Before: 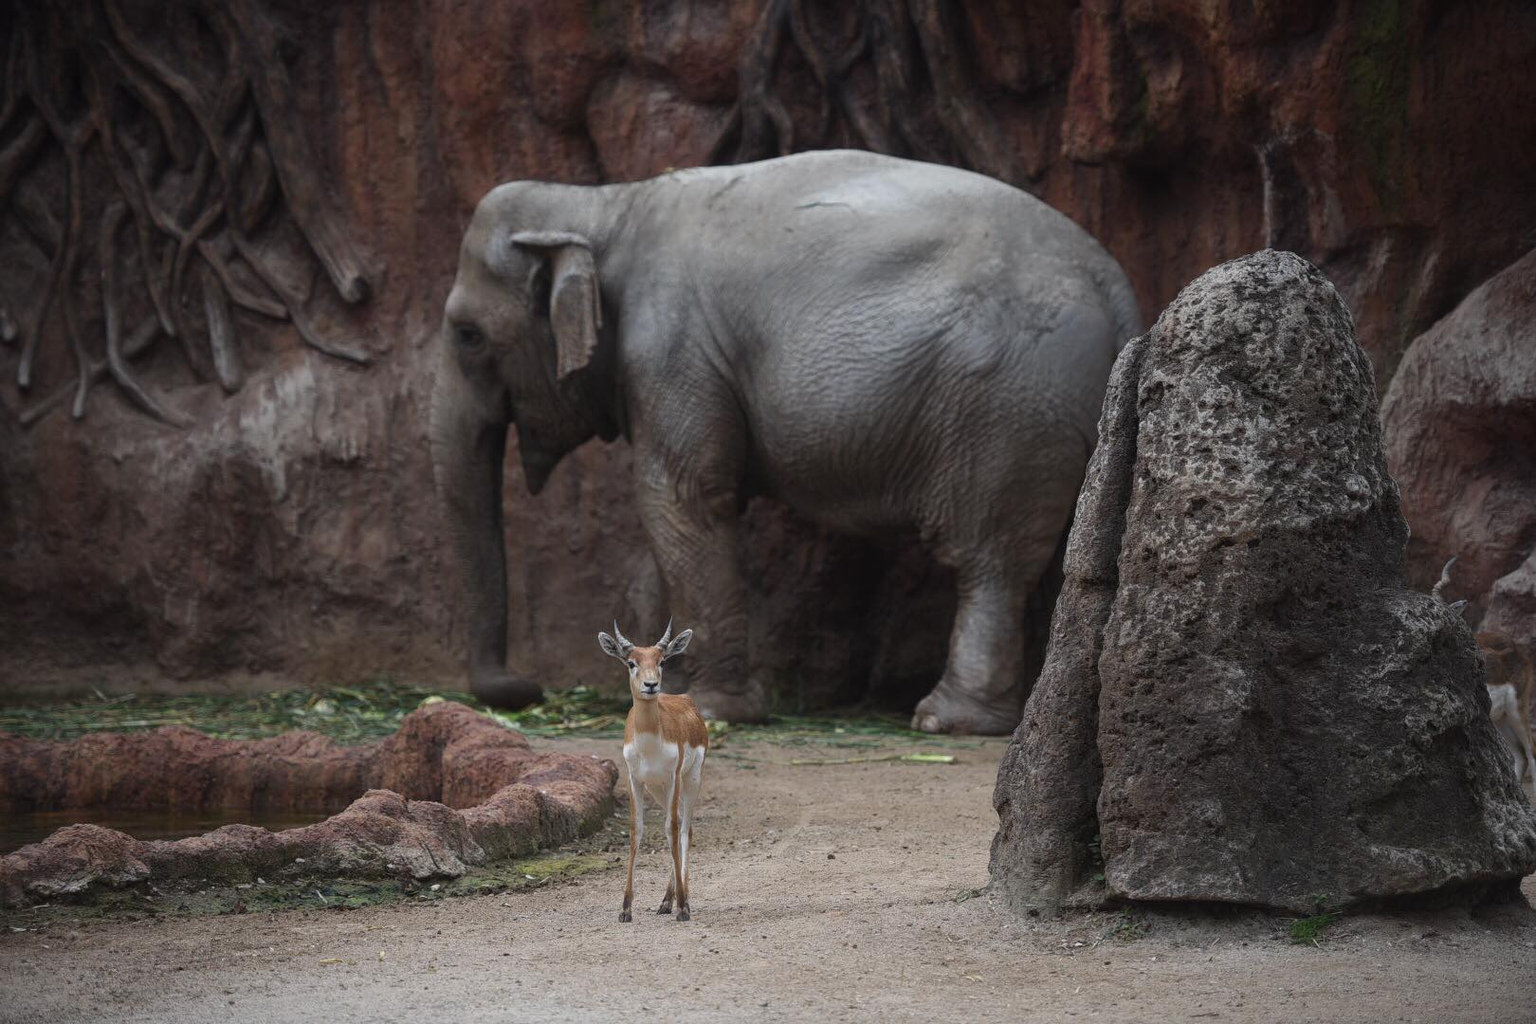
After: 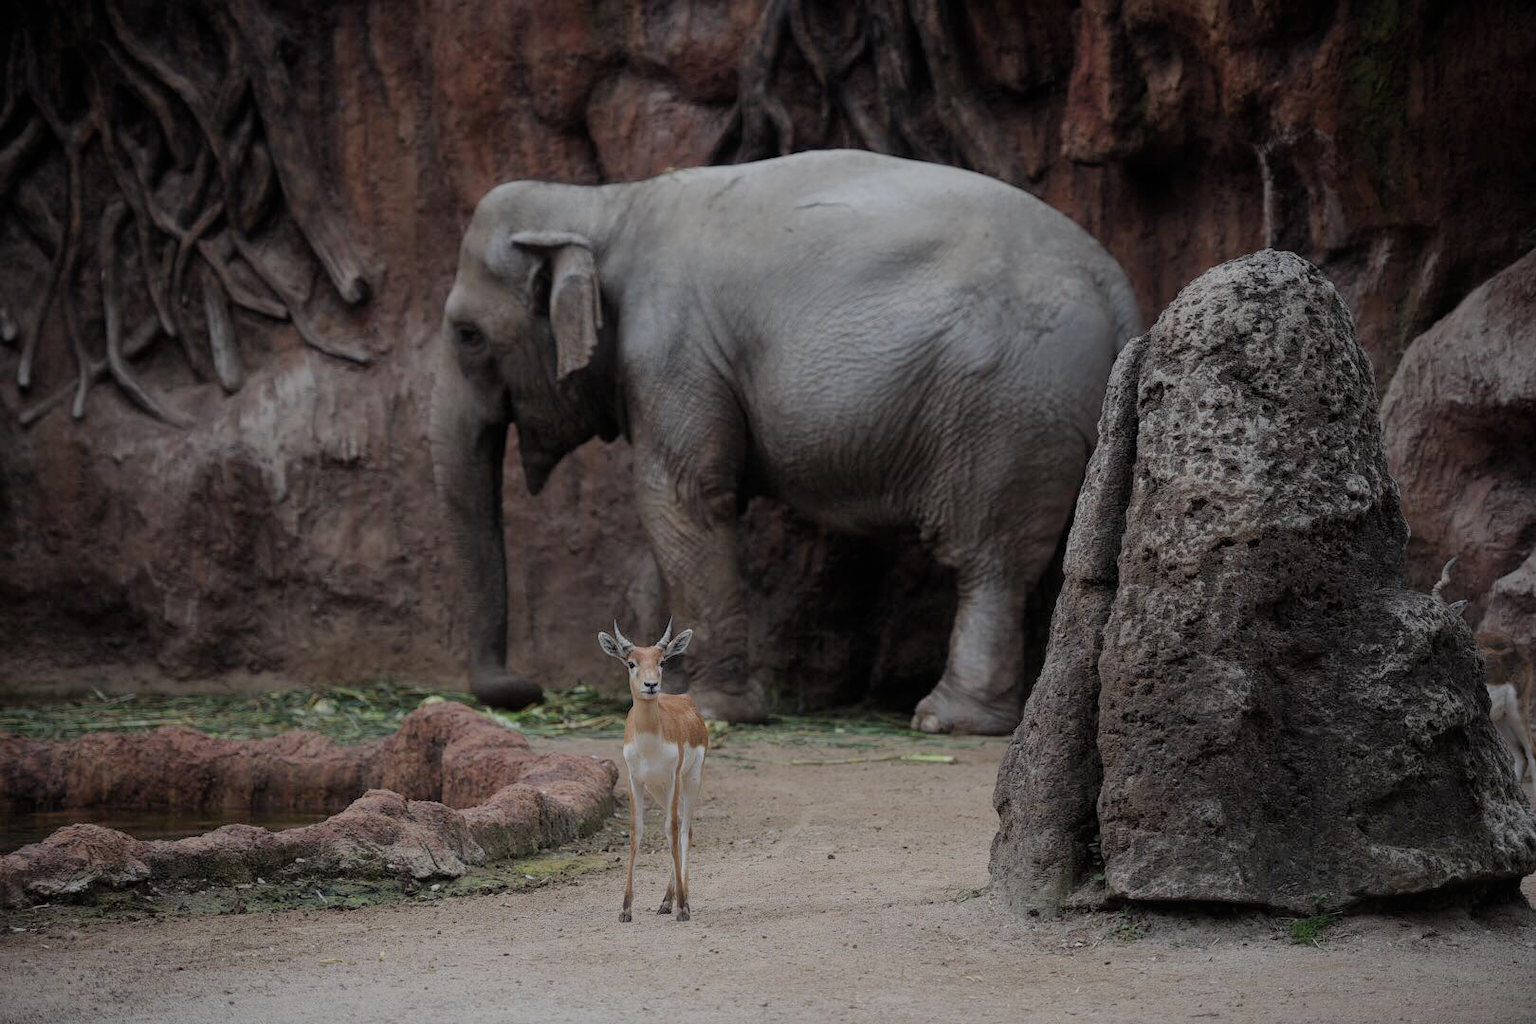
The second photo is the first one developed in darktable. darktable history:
filmic rgb: black relative exposure -6.56 EV, white relative exposure 4.7 EV, threshold -0.288 EV, transition 3.19 EV, structure ↔ texture 99.2%, hardness 3.16, contrast 0.799, enable highlight reconstruction true
